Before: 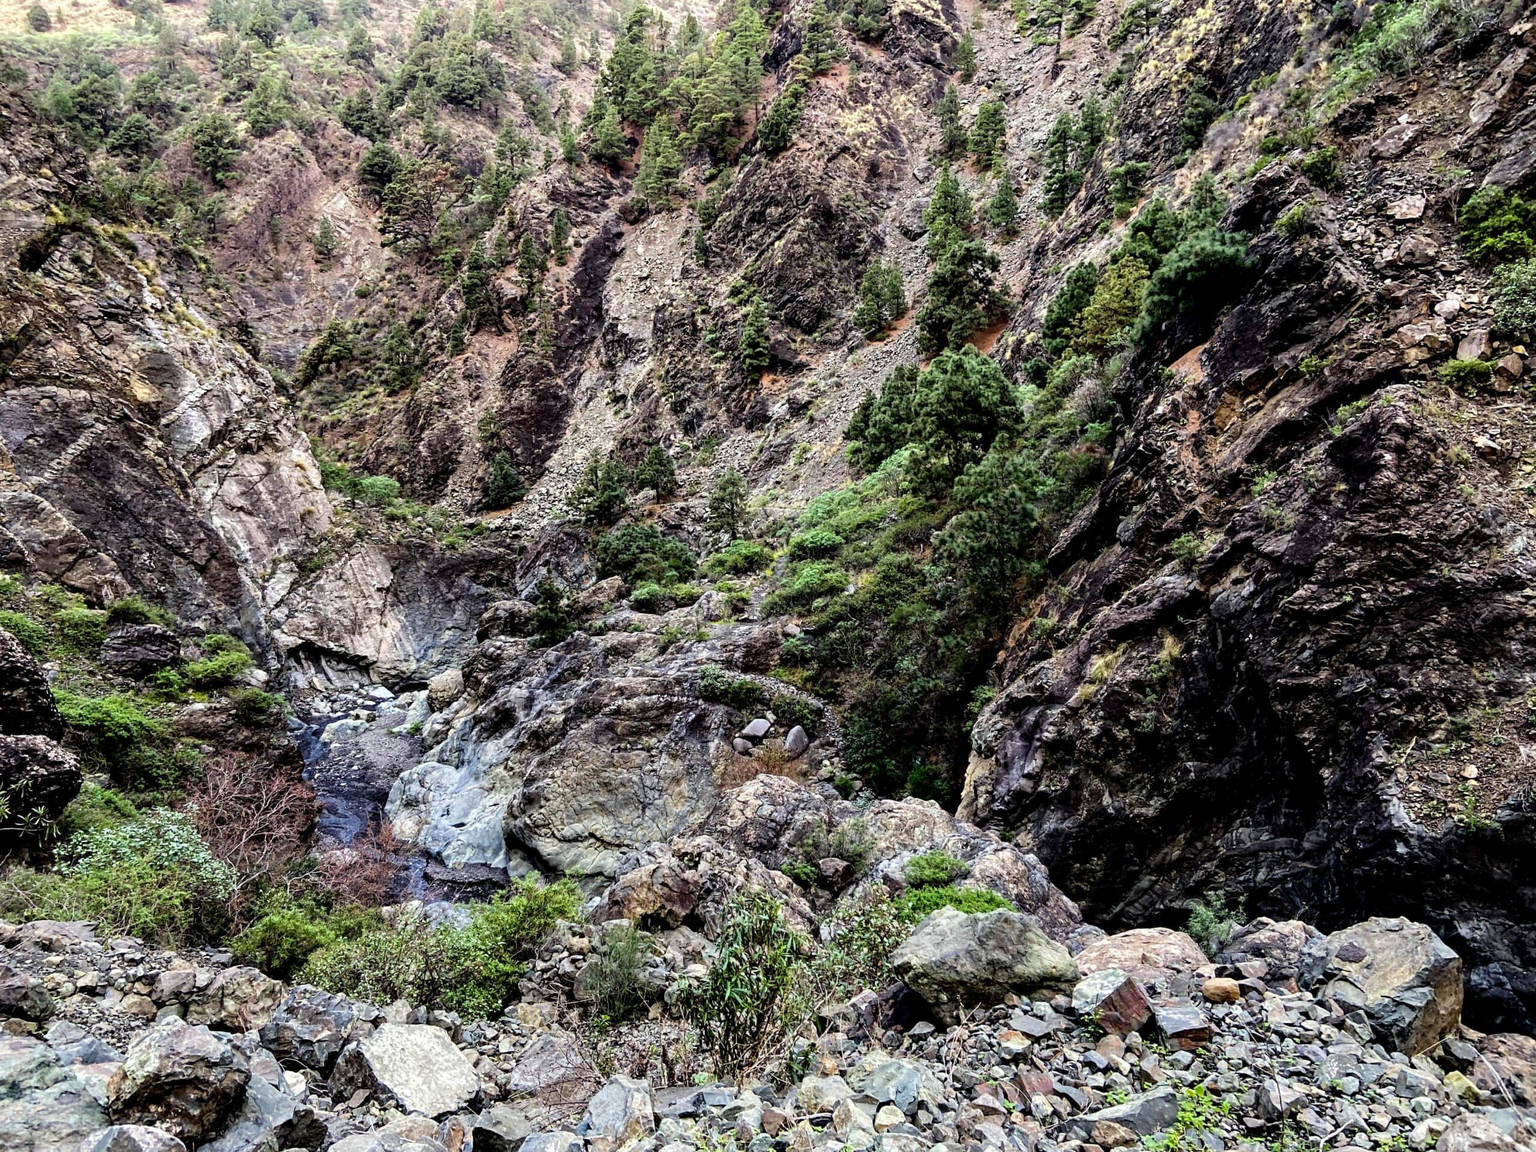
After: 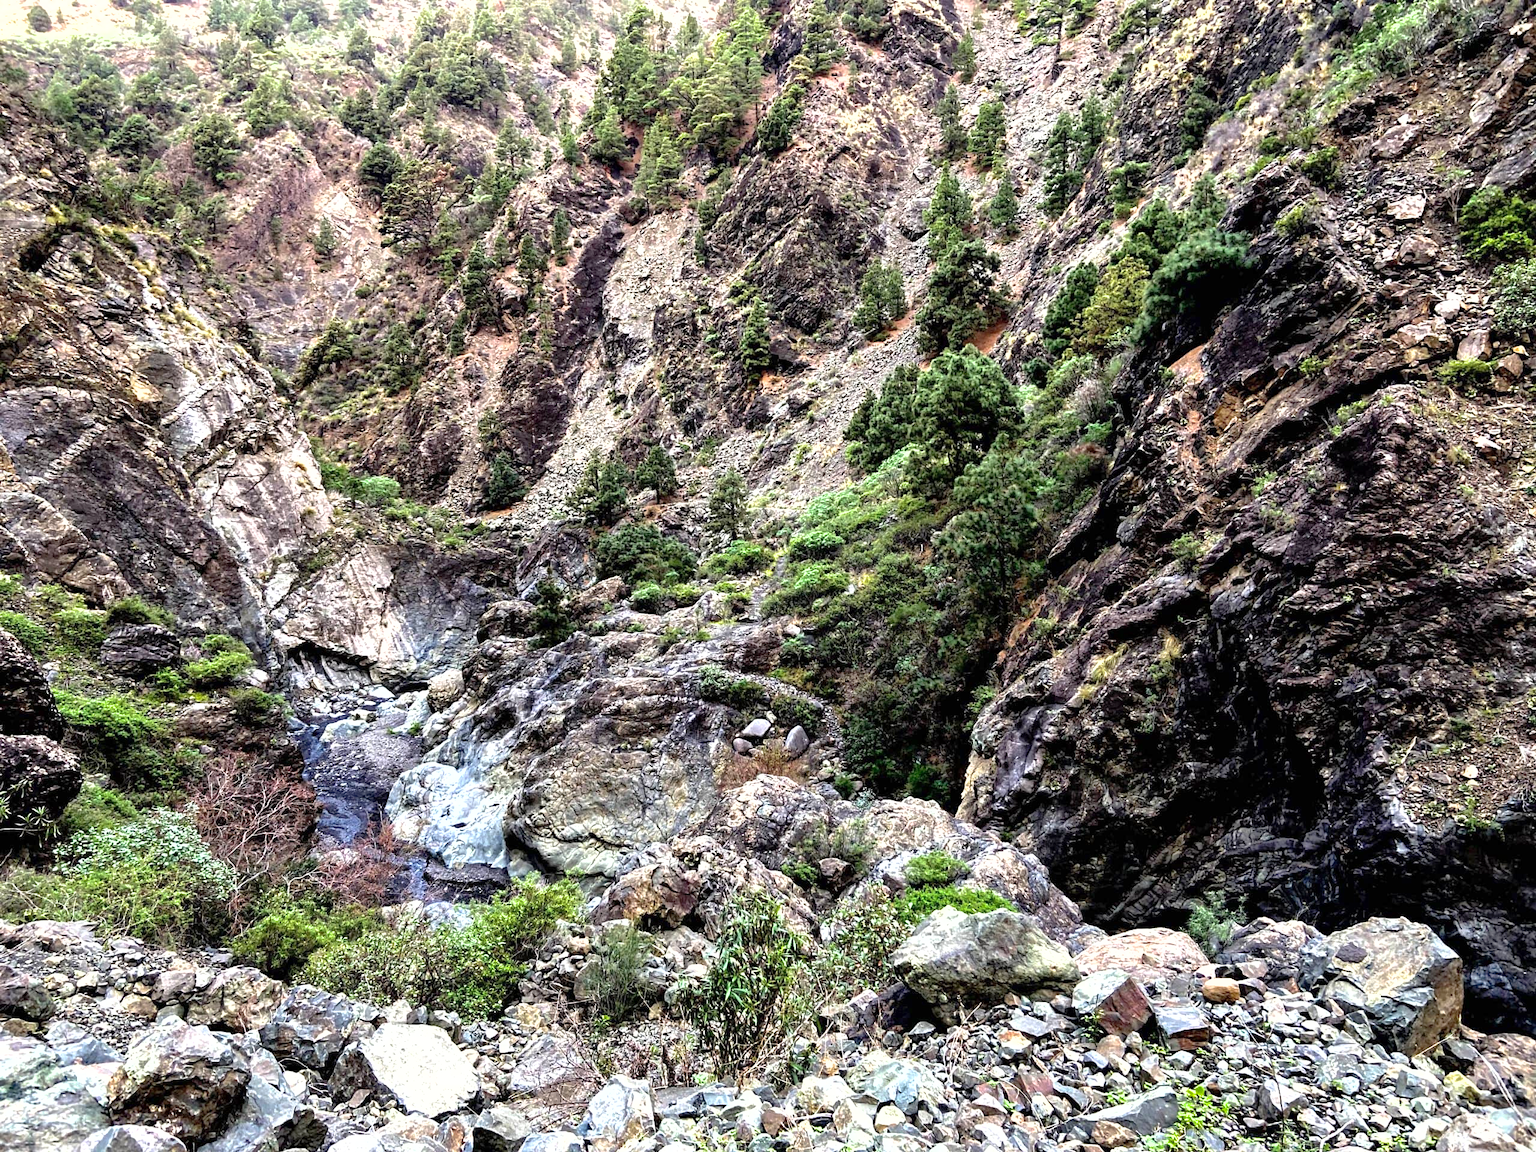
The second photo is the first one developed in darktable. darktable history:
shadows and highlights: on, module defaults
tone equalizer: -8 EV -0.743 EV, -7 EV -0.734 EV, -6 EV -0.614 EV, -5 EV -0.376 EV, -3 EV 0.376 EV, -2 EV 0.6 EV, -1 EV 0.689 EV, +0 EV 0.767 EV, smoothing diameter 24.9%, edges refinement/feathering 14.24, preserve details guided filter
